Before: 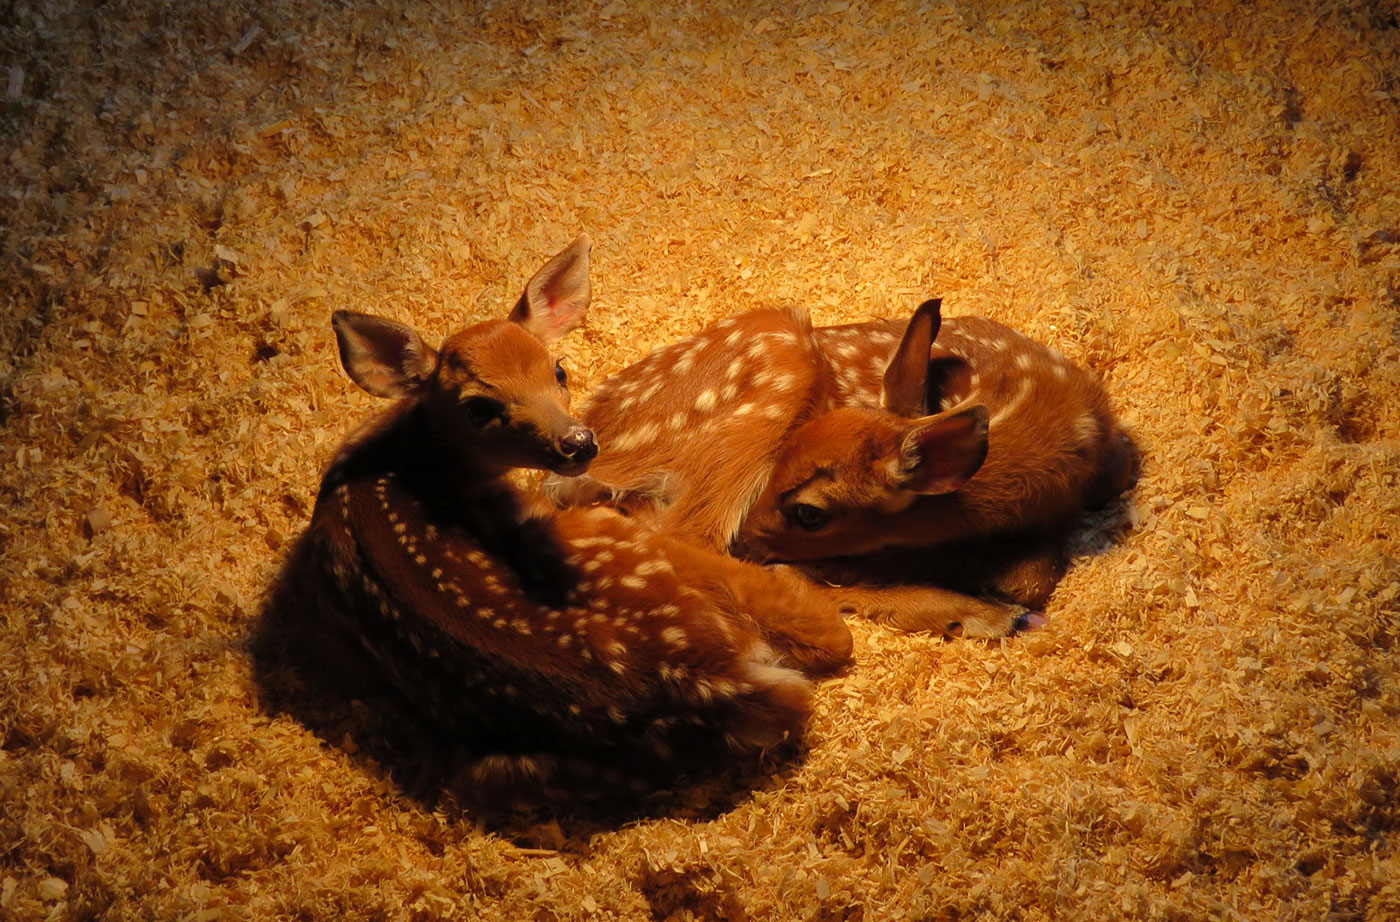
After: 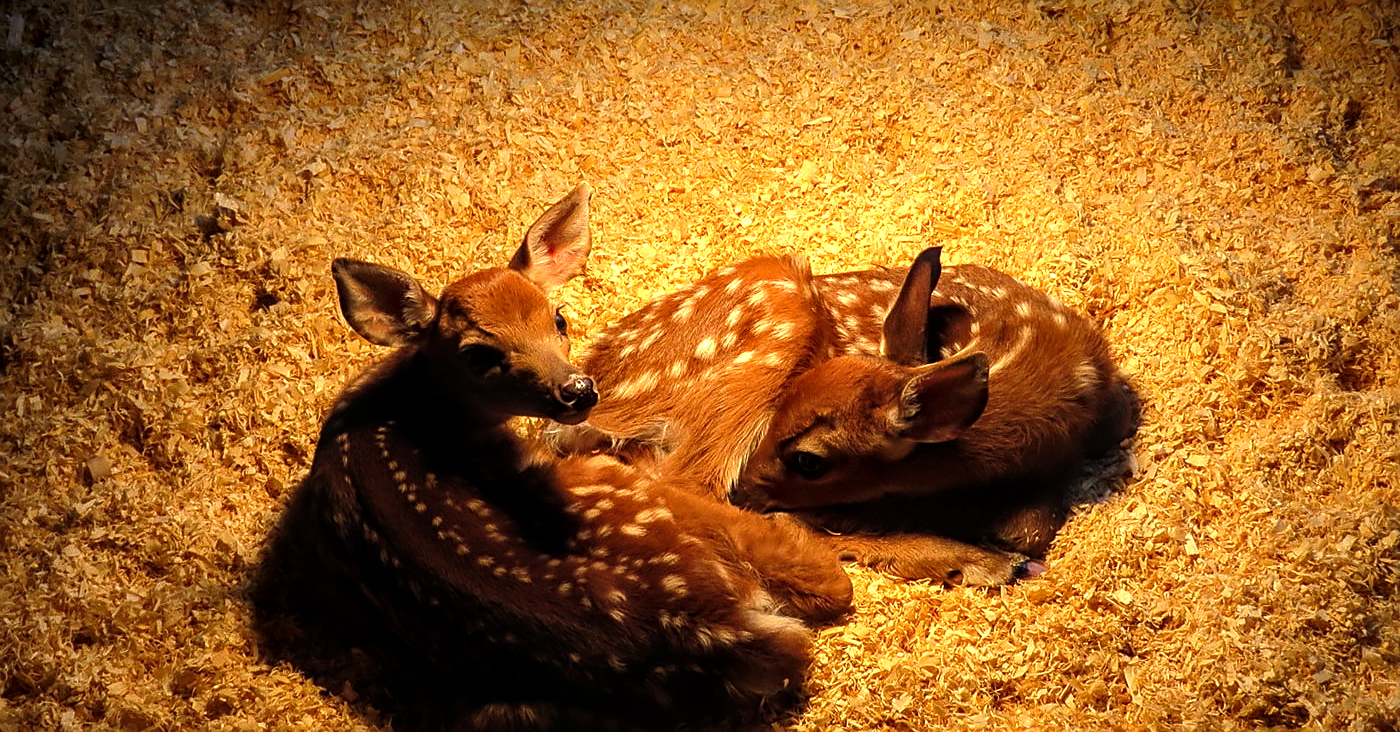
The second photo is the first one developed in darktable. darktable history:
crop and rotate: top 5.664%, bottom 14.843%
sharpen: on, module defaults
tone equalizer: -8 EV -1.12 EV, -7 EV -1 EV, -6 EV -0.903 EV, -5 EV -0.551 EV, -3 EV 0.547 EV, -2 EV 0.875 EV, -1 EV 0.995 EV, +0 EV 1.06 EV, edges refinement/feathering 500, mask exposure compensation -1.57 EV, preserve details guided filter
local contrast: detail 130%
